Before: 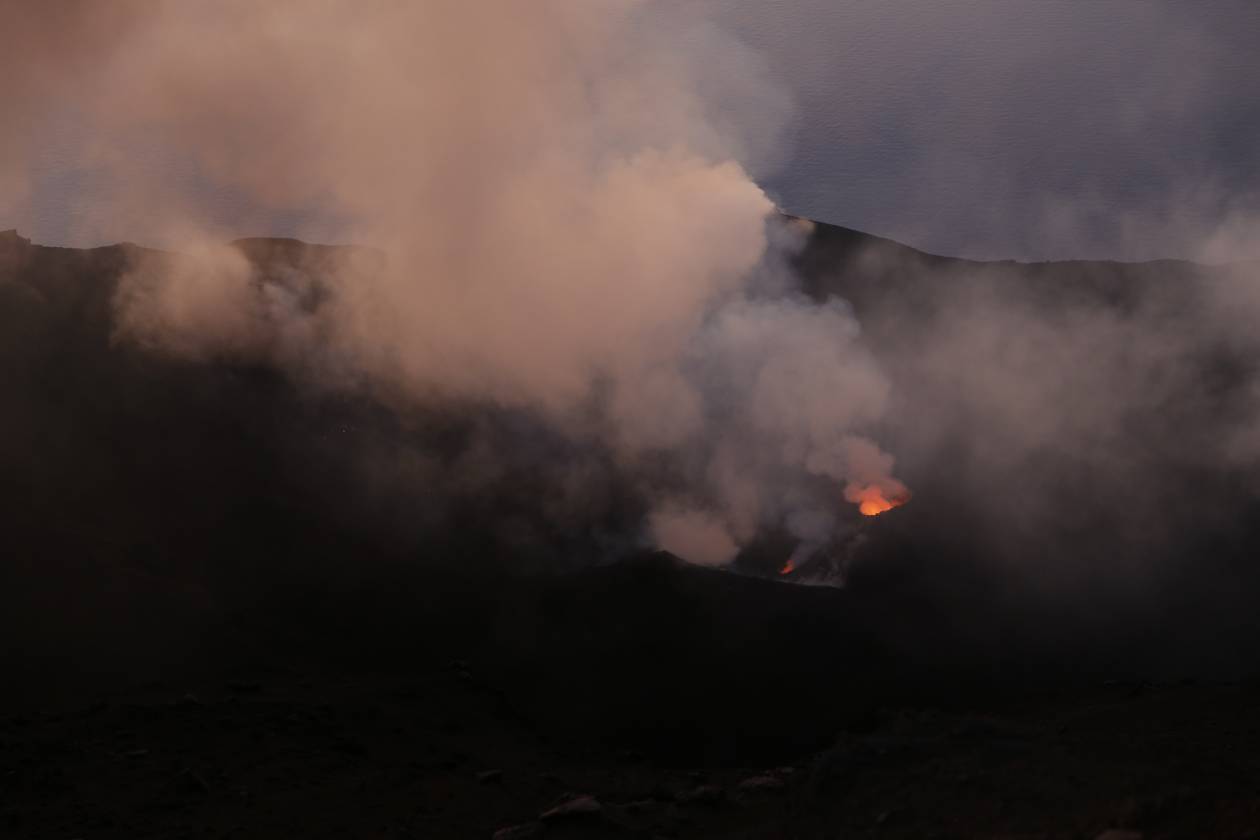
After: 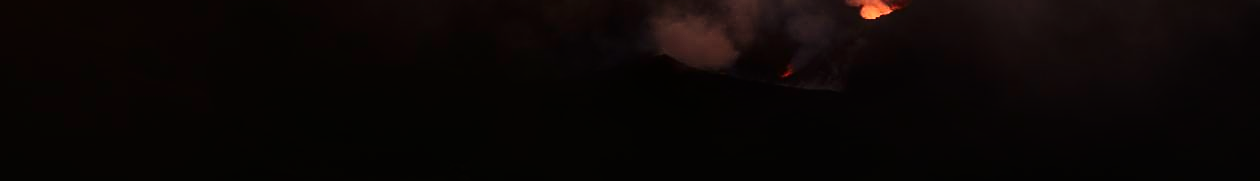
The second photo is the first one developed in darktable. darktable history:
crop and rotate: top 59.048%, bottom 19.299%
tone curve: curves: ch0 [(0, 0.008) (0.107, 0.091) (0.283, 0.287) (0.461, 0.498) (0.64, 0.679) (0.822, 0.841) (0.998, 0.978)]; ch1 [(0, 0) (0.316, 0.349) (0.466, 0.442) (0.502, 0.5) (0.527, 0.519) (0.561, 0.553) (0.608, 0.629) (0.669, 0.704) (0.859, 0.899) (1, 1)]; ch2 [(0, 0) (0.33, 0.301) (0.421, 0.443) (0.473, 0.498) (0.502, 0.504) (0.522, 0.525) (0.592, 0.61) (0.705, 0.7) (1, 1)], preserve colors none
color correction: highlights a* 22.61, highlights b* 21.79
contrast brightness saturation: contrast 0.489, saturation -0.085
local contrast: on, module defaults
sharpen: on, module defaults
tone equalizer: mask exposure compensation -0.487 EV
